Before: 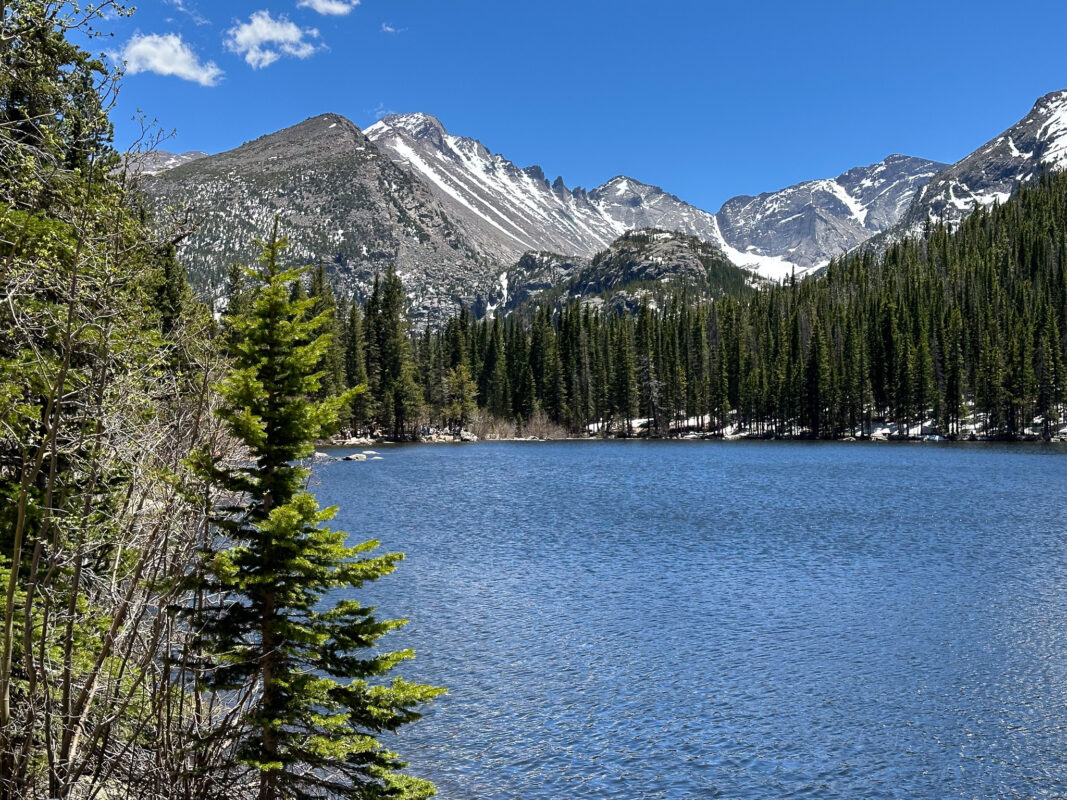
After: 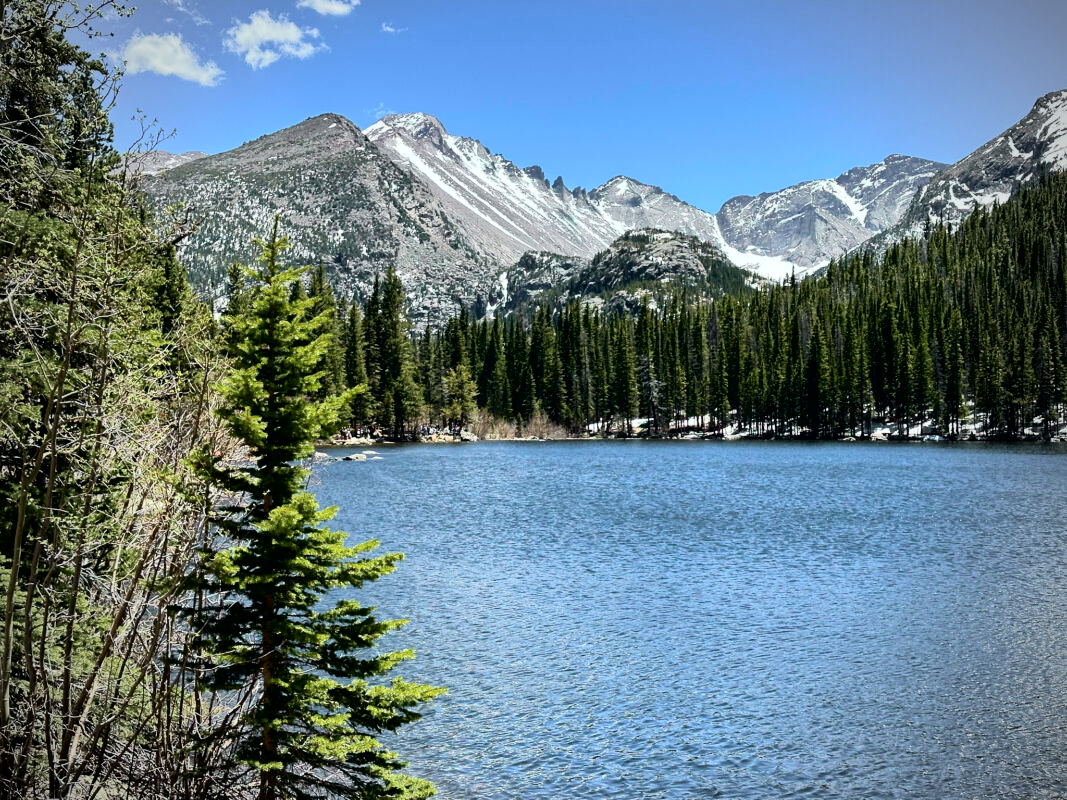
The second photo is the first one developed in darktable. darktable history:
tone curve: curves: ch0 [(0, 0) (0.037, 0.011) (0.135, 0.093) (0.266, 0.281) (0.461, 0.555) (0.581, 0.716) (0.675, 0.793) (0.767, 0.849) (0.91, 0.924) (1, 0.979)]; ch1 [(0, 0) (0.292, 0.278) (0.431, 0.418) (0.493, 0.479) (0.506, 0.5) (0.532, 0.537) (0.562, 0.581) (0.641, 0.663) (0.754, 0.76) (1, 1)]; ch2 [(0, 0) (0.294, 0.3) (0.361, 0.372) (0.429, 0.445) (0.478, 0.486) (0.502, 0.498) (0.518, 0.522) (0.531, 0.549) (0.561, 0.59) (0.64, 0.655) (0.693, 0.706) (0.845, 0.833) (1, 0.951)], color space Lab, independent channels, preserve colors none
levels: mode automatic, gray 50.8%
vignetting: fall-off start 71.74%
